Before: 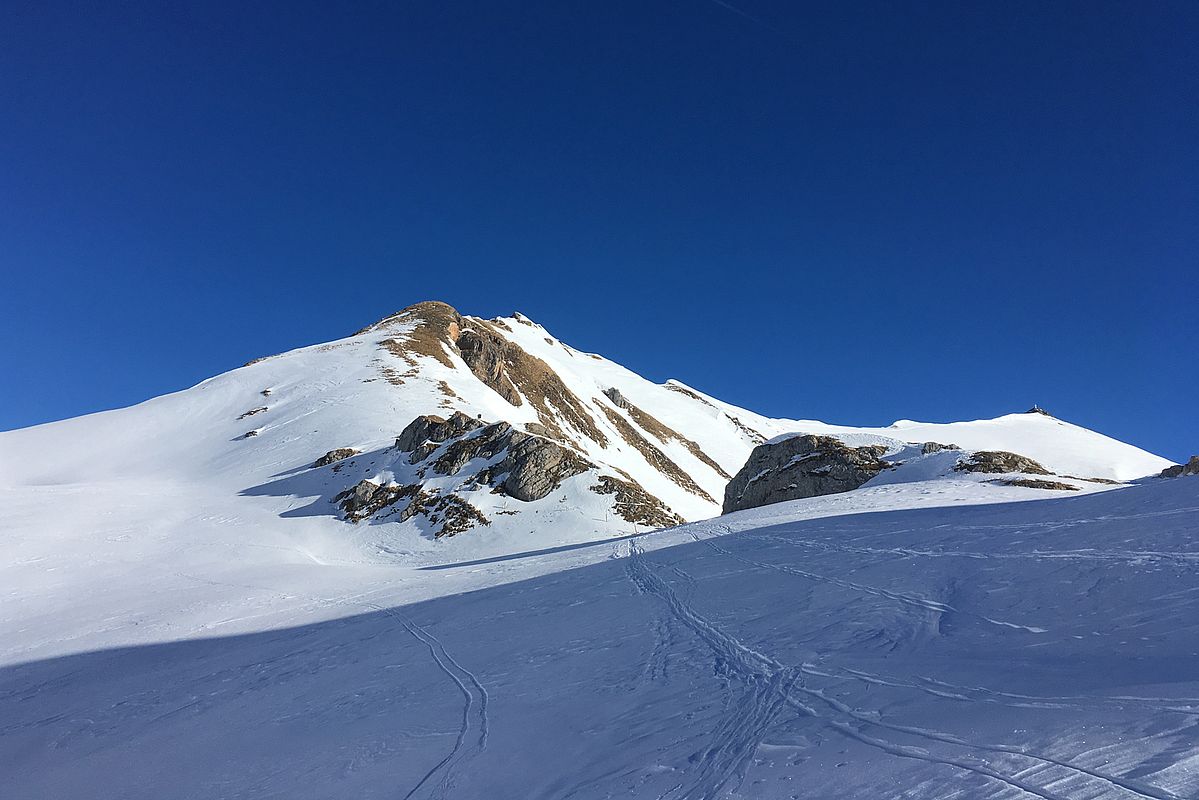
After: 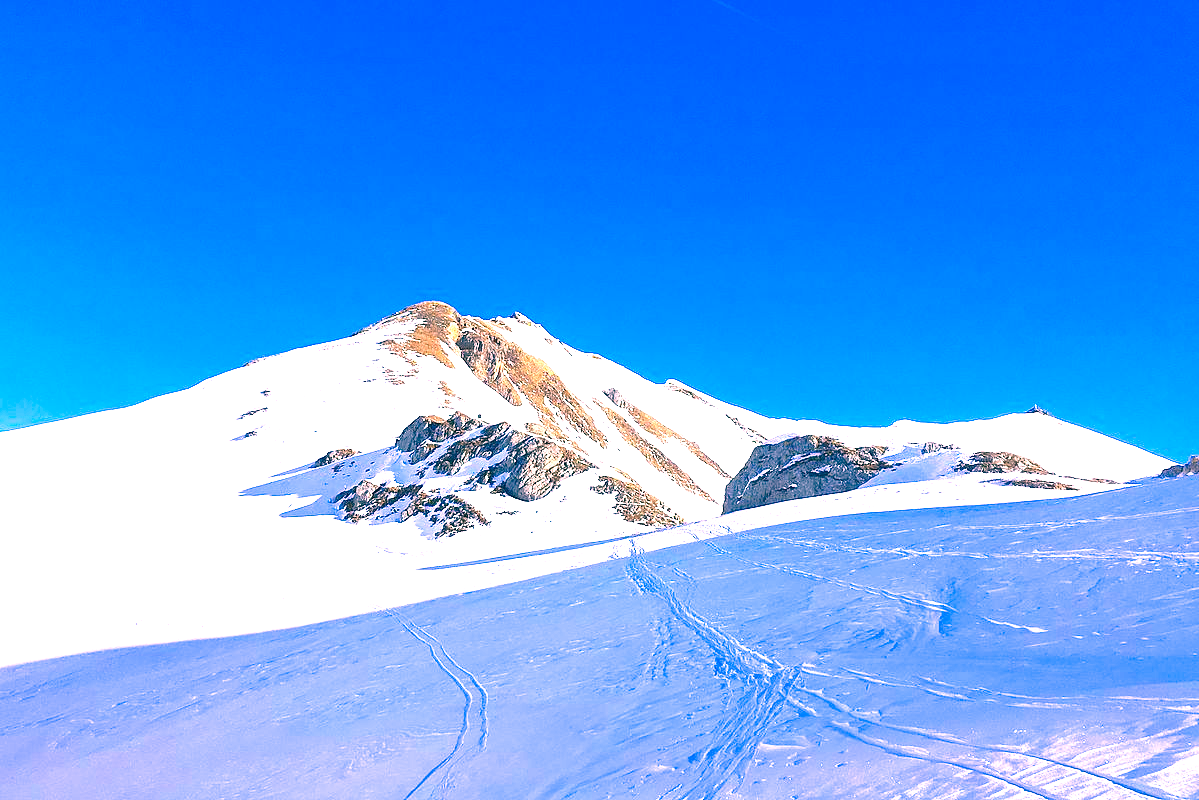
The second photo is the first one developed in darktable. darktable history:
exposure: exposure 1.991 EV, compensate highlight preservation false
contrast equalizer: octaves 7, y [[0.5, 0.5, 0.501, 0.63, 0.504, 0.5], [0.5 ×6], [0.5 ×6], [0 ×6], [0 ×6]], mix 0.316
color correction: highlights a* 16.99, highlights b* 0.338, shadows a* -15.42, shadows b* -13.83, saturation 1.51
